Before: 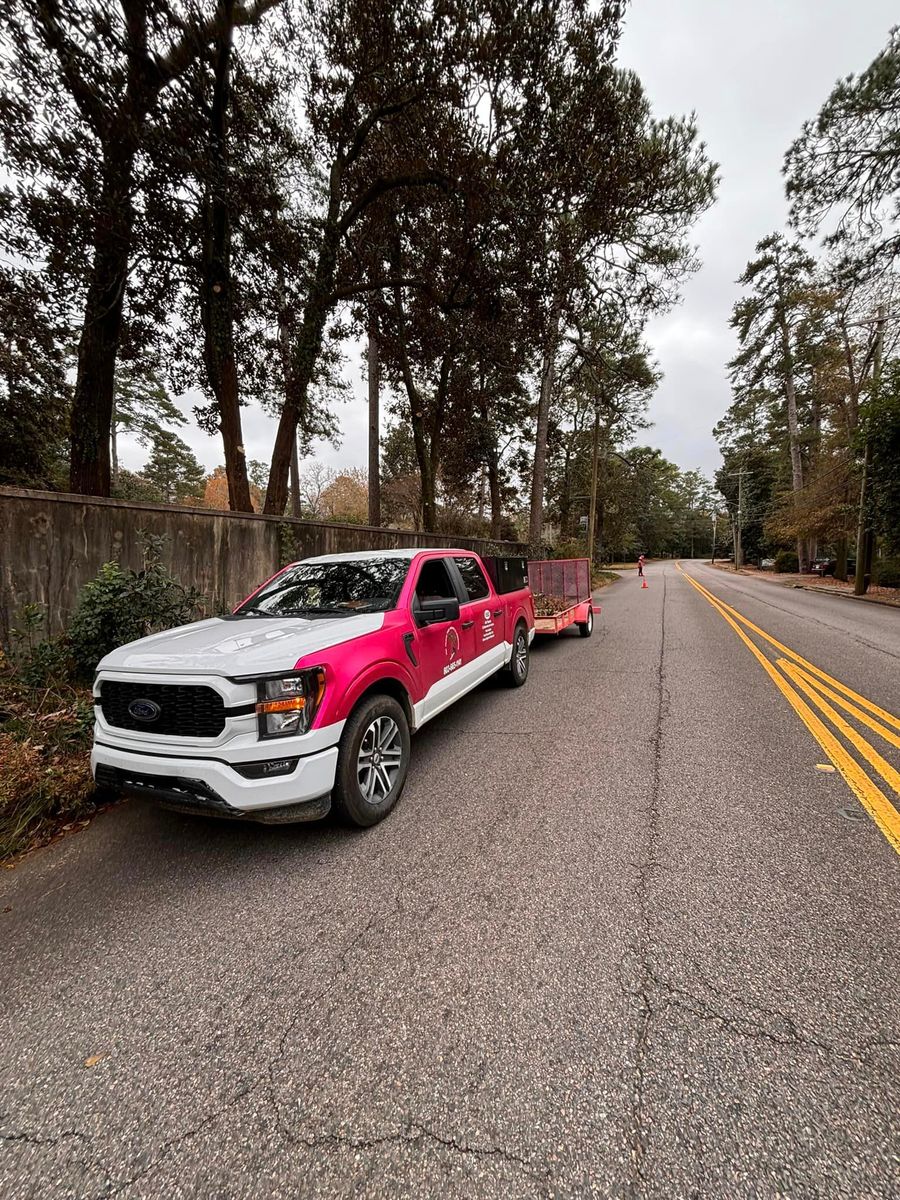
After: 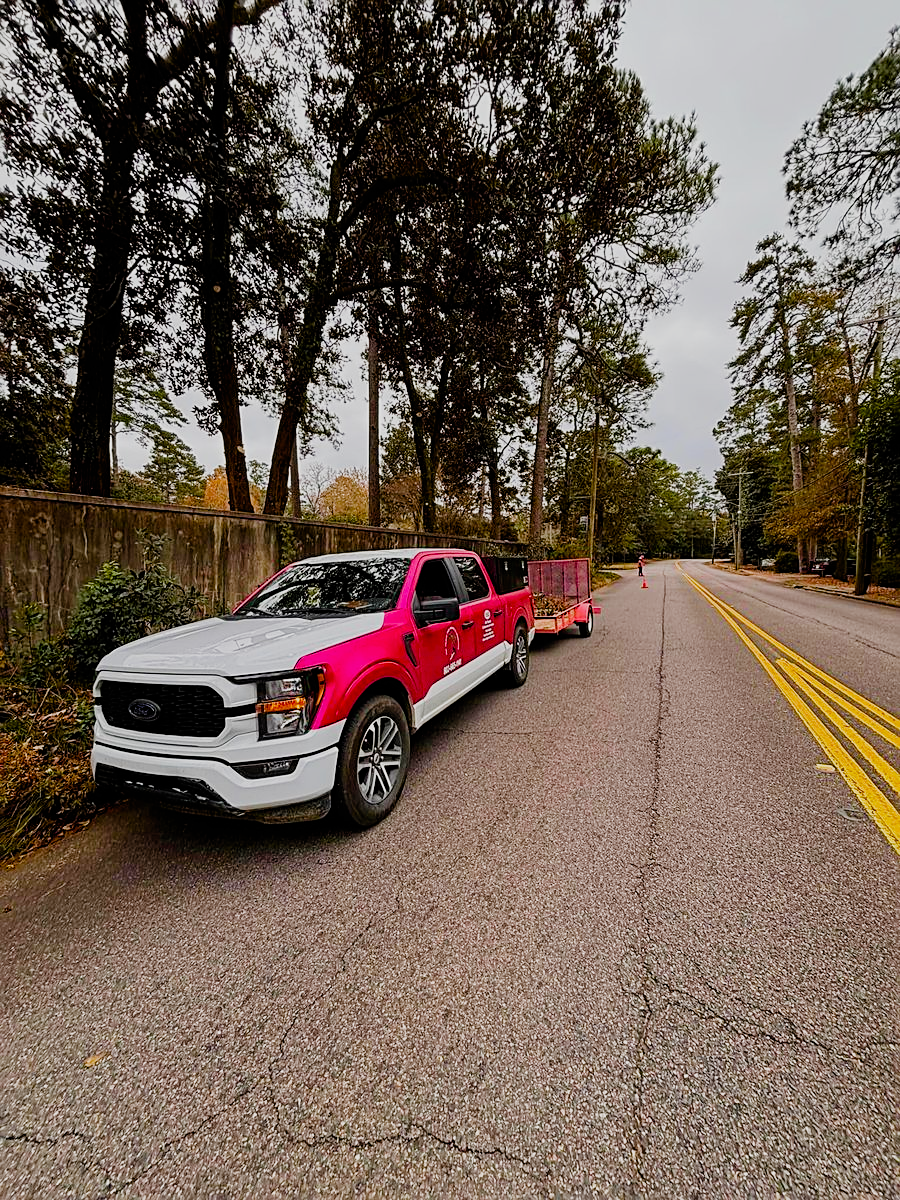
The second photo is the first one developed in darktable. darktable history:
sharpen: amount 0.462
velvia: strength 51.33%, mid-tones bias 0.515
filmic rgb: black relative exposure -7.65 EV, white relative exposure 4.56 EV, hardness 3.61, preserve chrominance no, color science v4 (2020)
